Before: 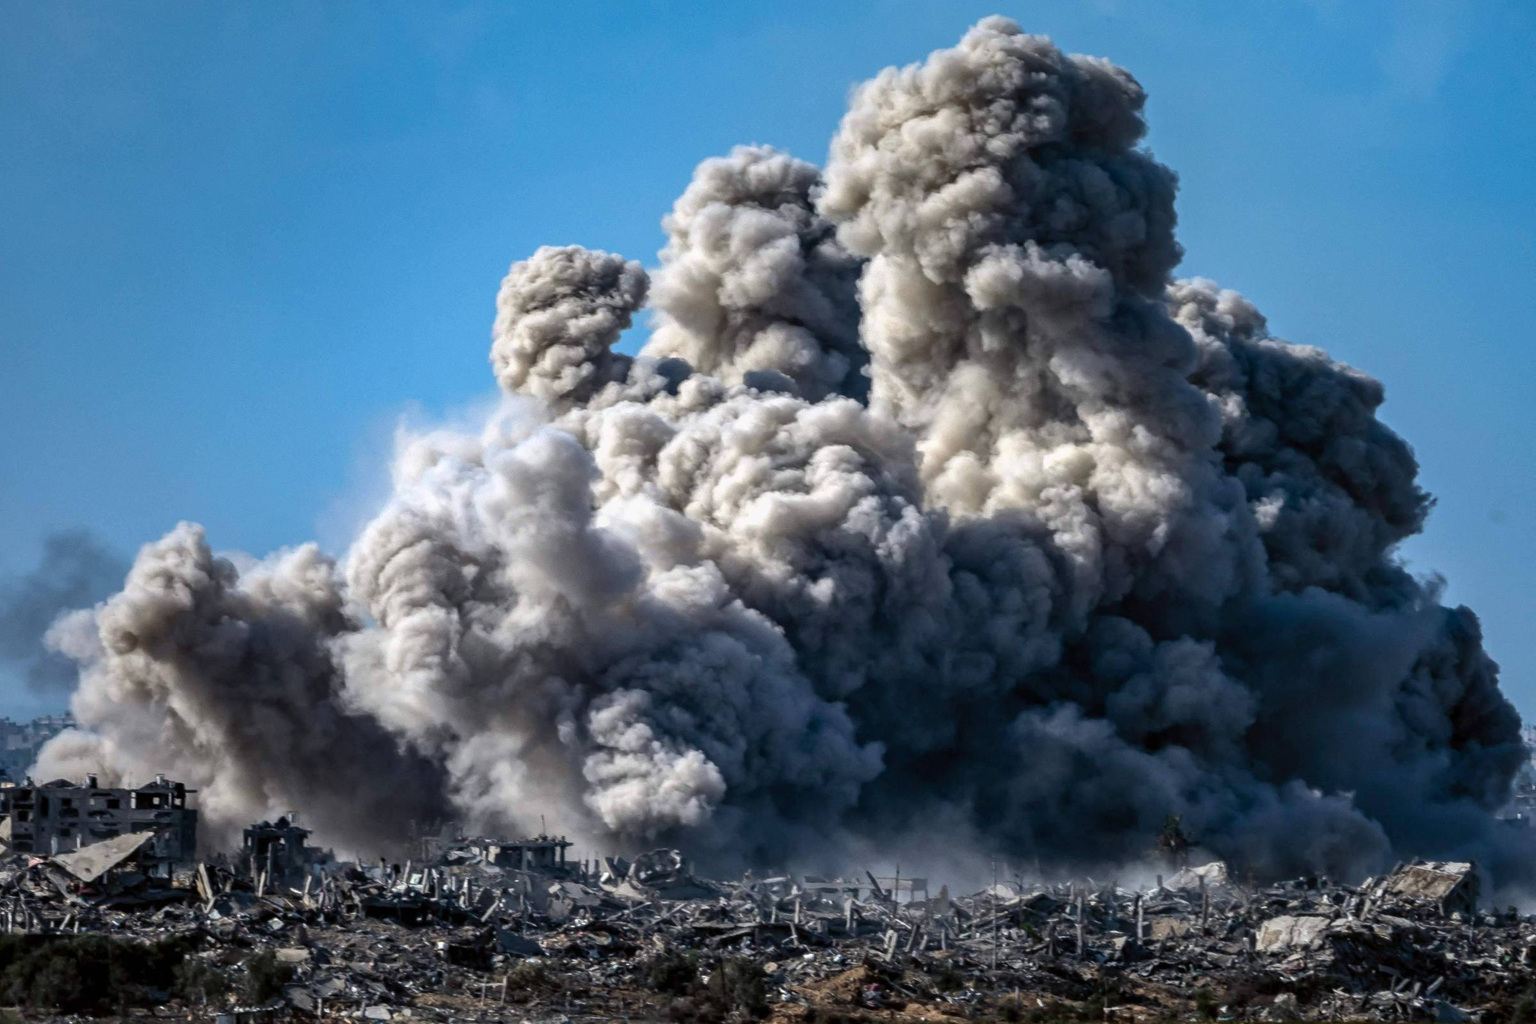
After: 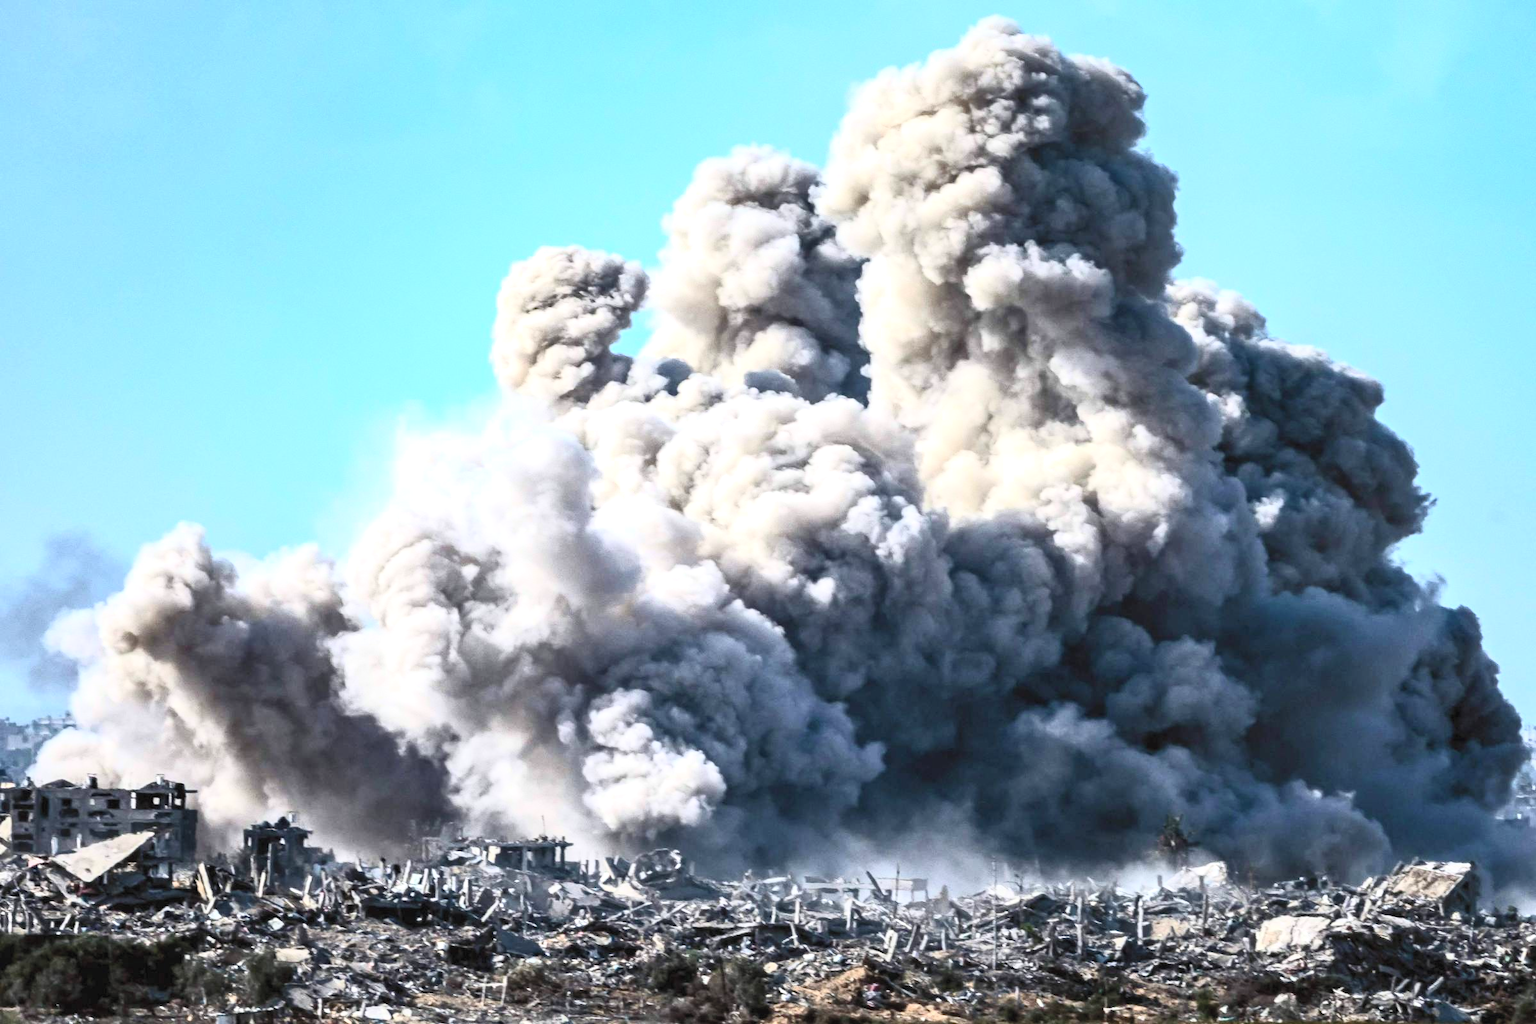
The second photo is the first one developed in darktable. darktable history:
exposure: black level correction 0, exposure 0.691 EV, compensate highlight preservation false
contrast brightness saturation: contrast 0.387, brightness 0.512
